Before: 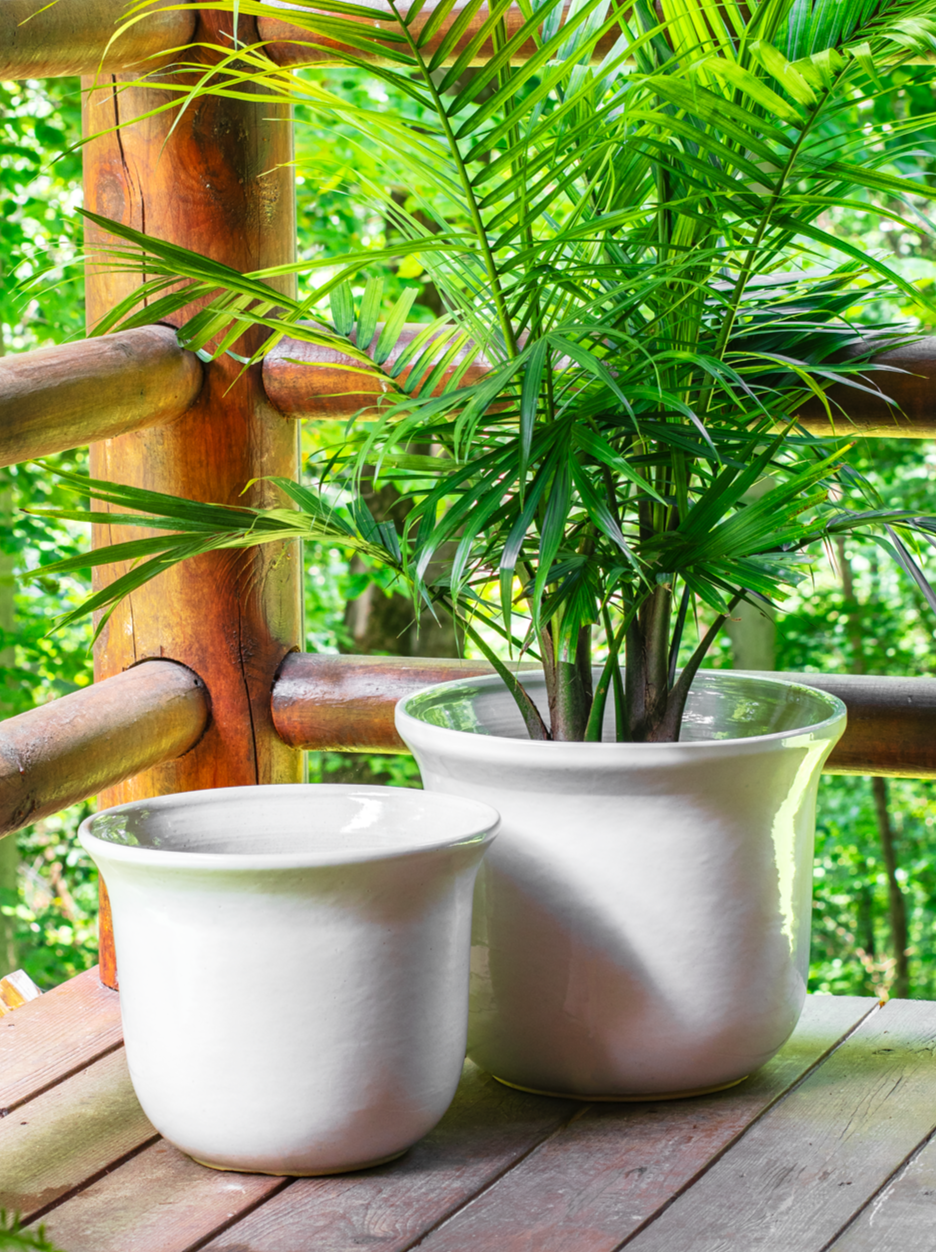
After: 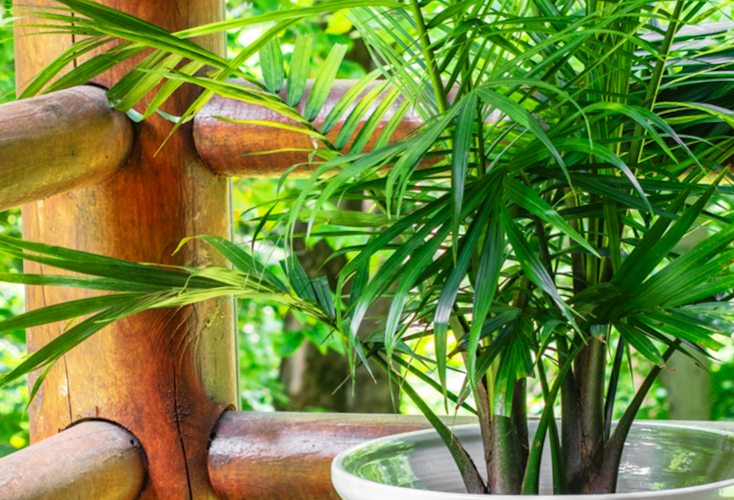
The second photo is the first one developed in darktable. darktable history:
crop: left 7.036%, top 18.398%, right 14.379%, bottom 40.043%
rotate and perspective: rotation -1°, crop left 0.011, crop right 0.989, crop top 0.025, crop bottom 0.975
